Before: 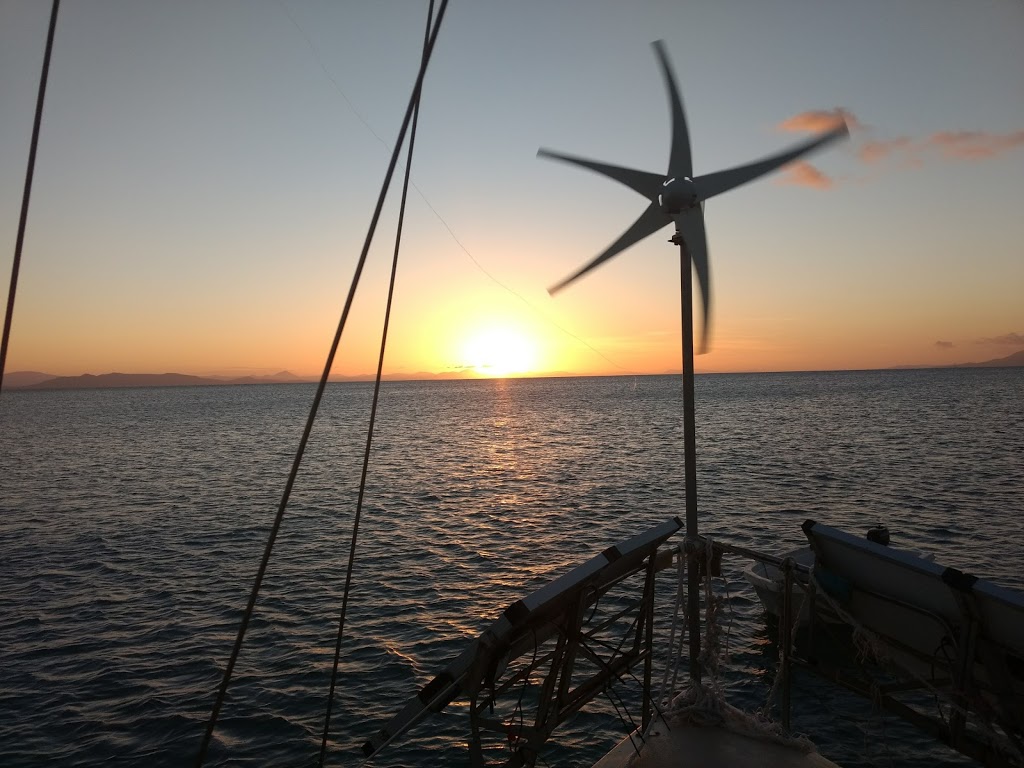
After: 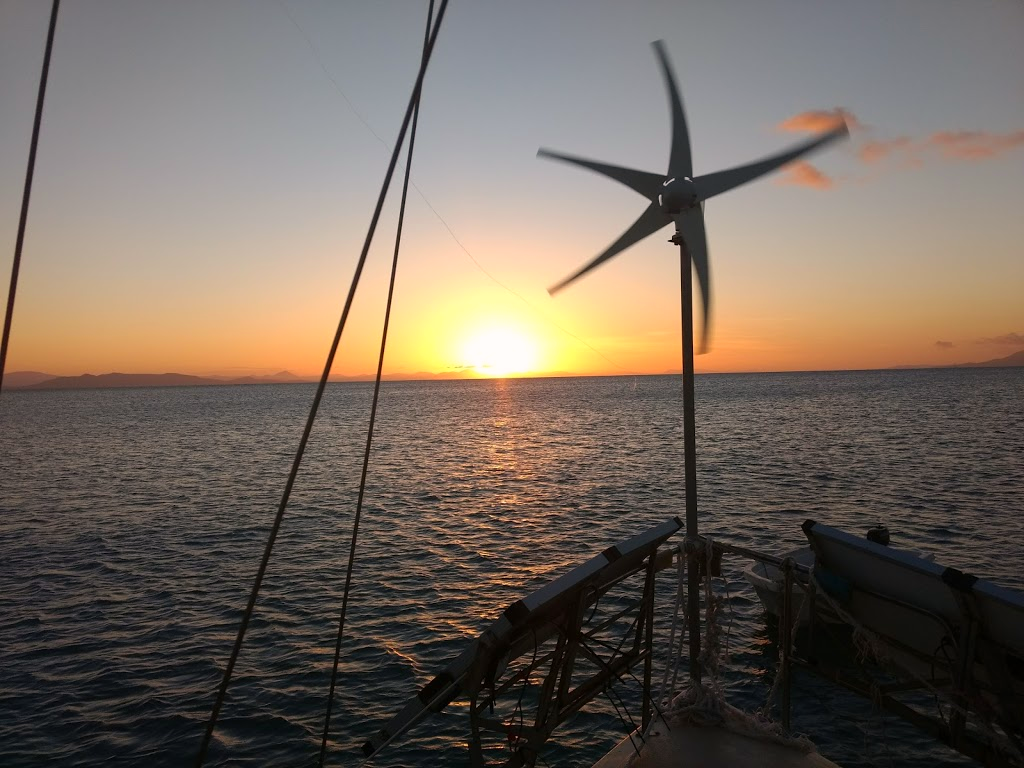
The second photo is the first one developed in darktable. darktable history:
color correction: highlights a* 3.47, highlights b* 2.11, saturation 1.21
